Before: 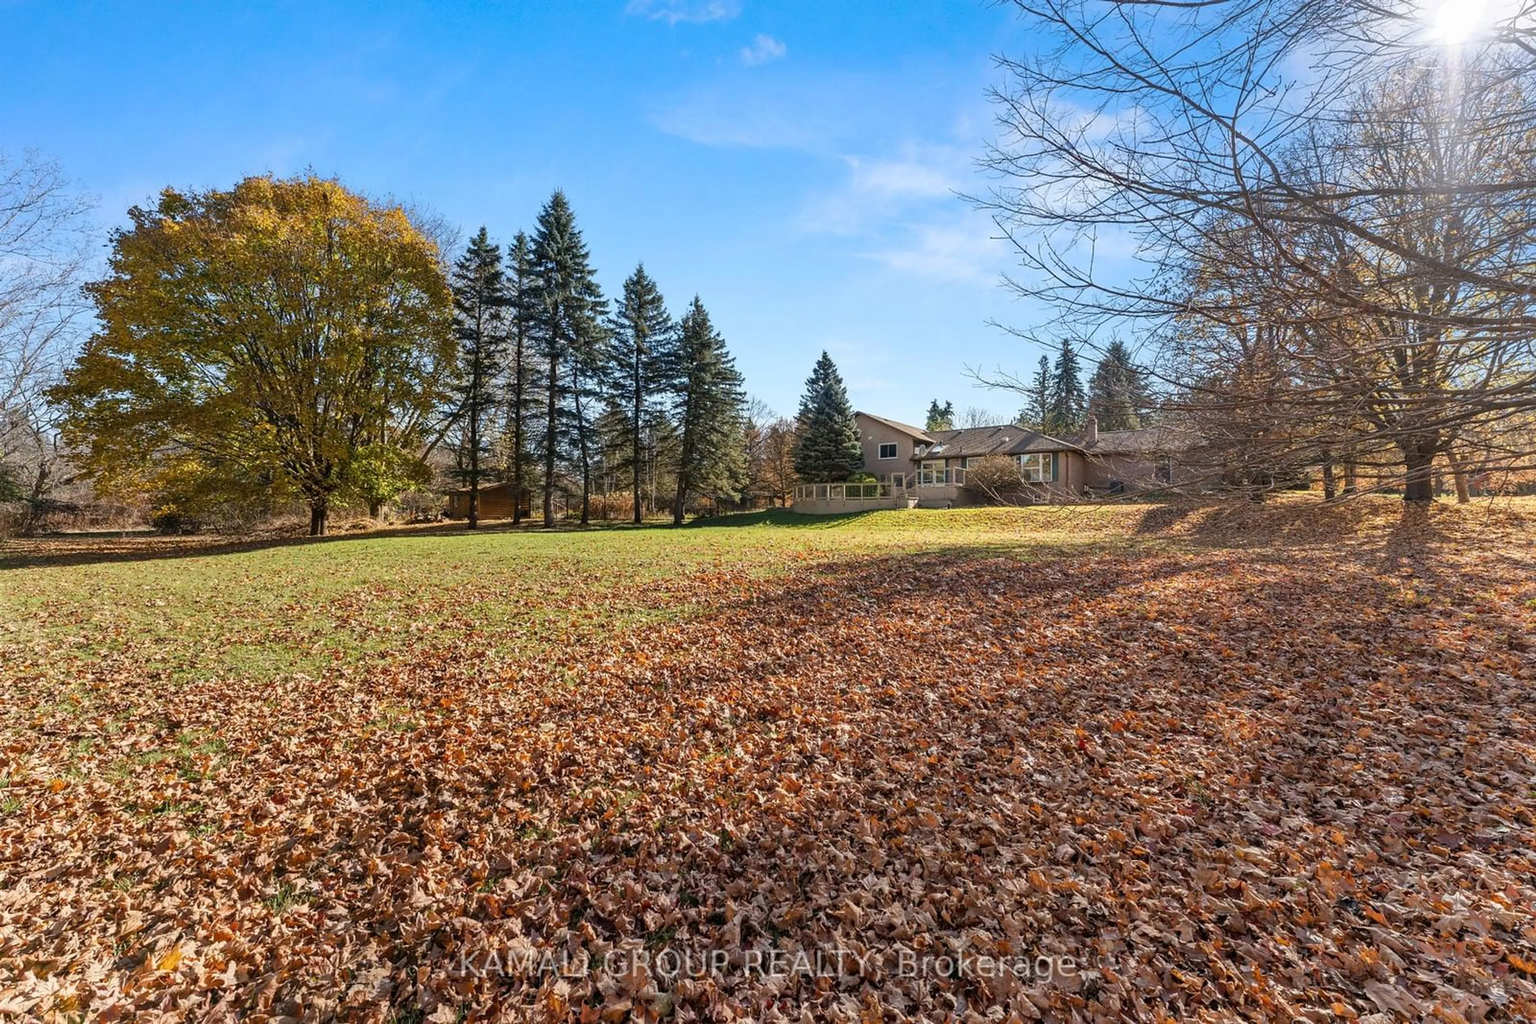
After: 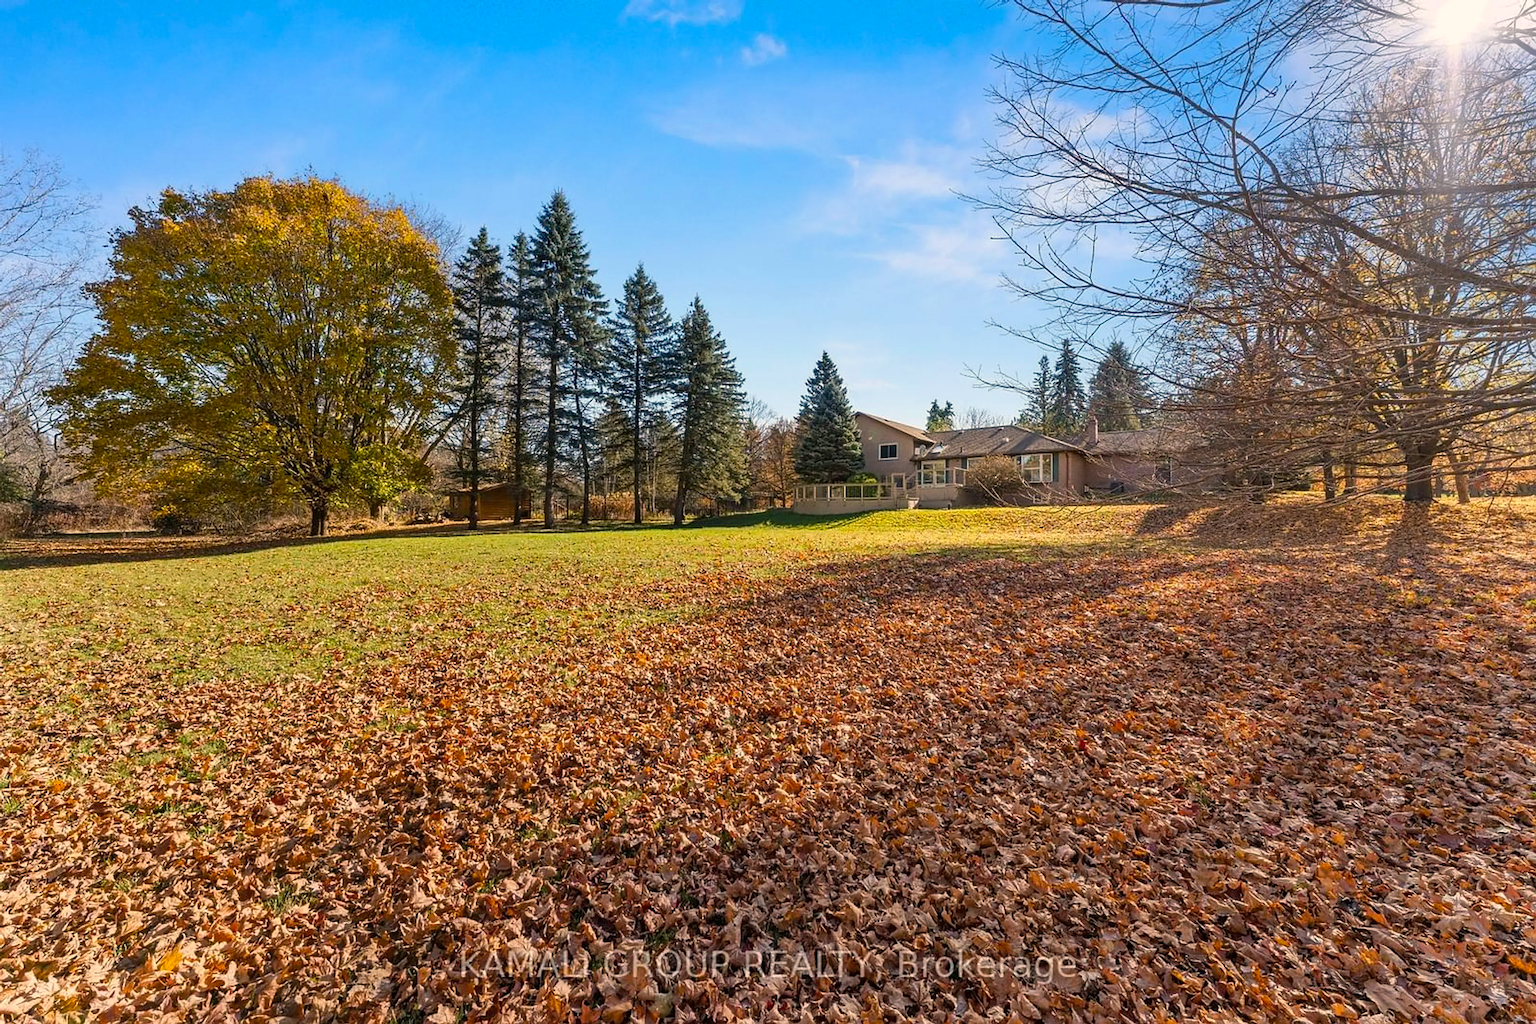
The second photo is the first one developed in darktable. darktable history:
sharpen: radius 1.843, amount 0.396, threshold 1.4
color balance rgb: highlights gain › chroma 2.852%, highlights gain › hue 60.51°, global offset › hue 172.23°, perceptual saturation grading › global saturation 7.229%, perceptual saturation grading › shadows 3.213%, global vibrance 24.786%
